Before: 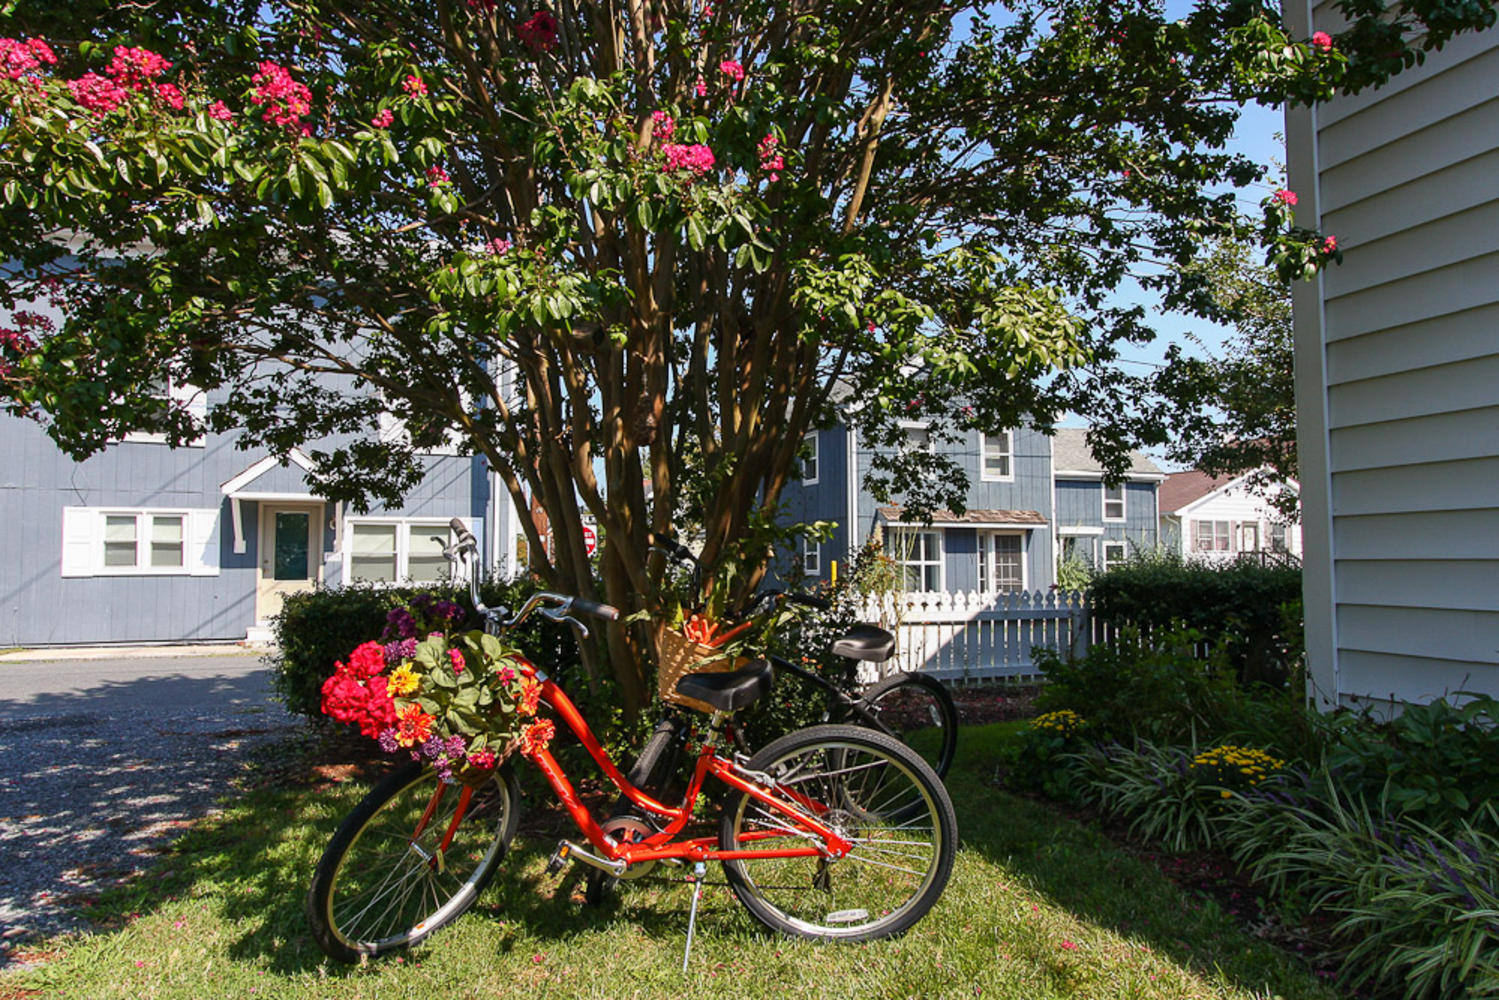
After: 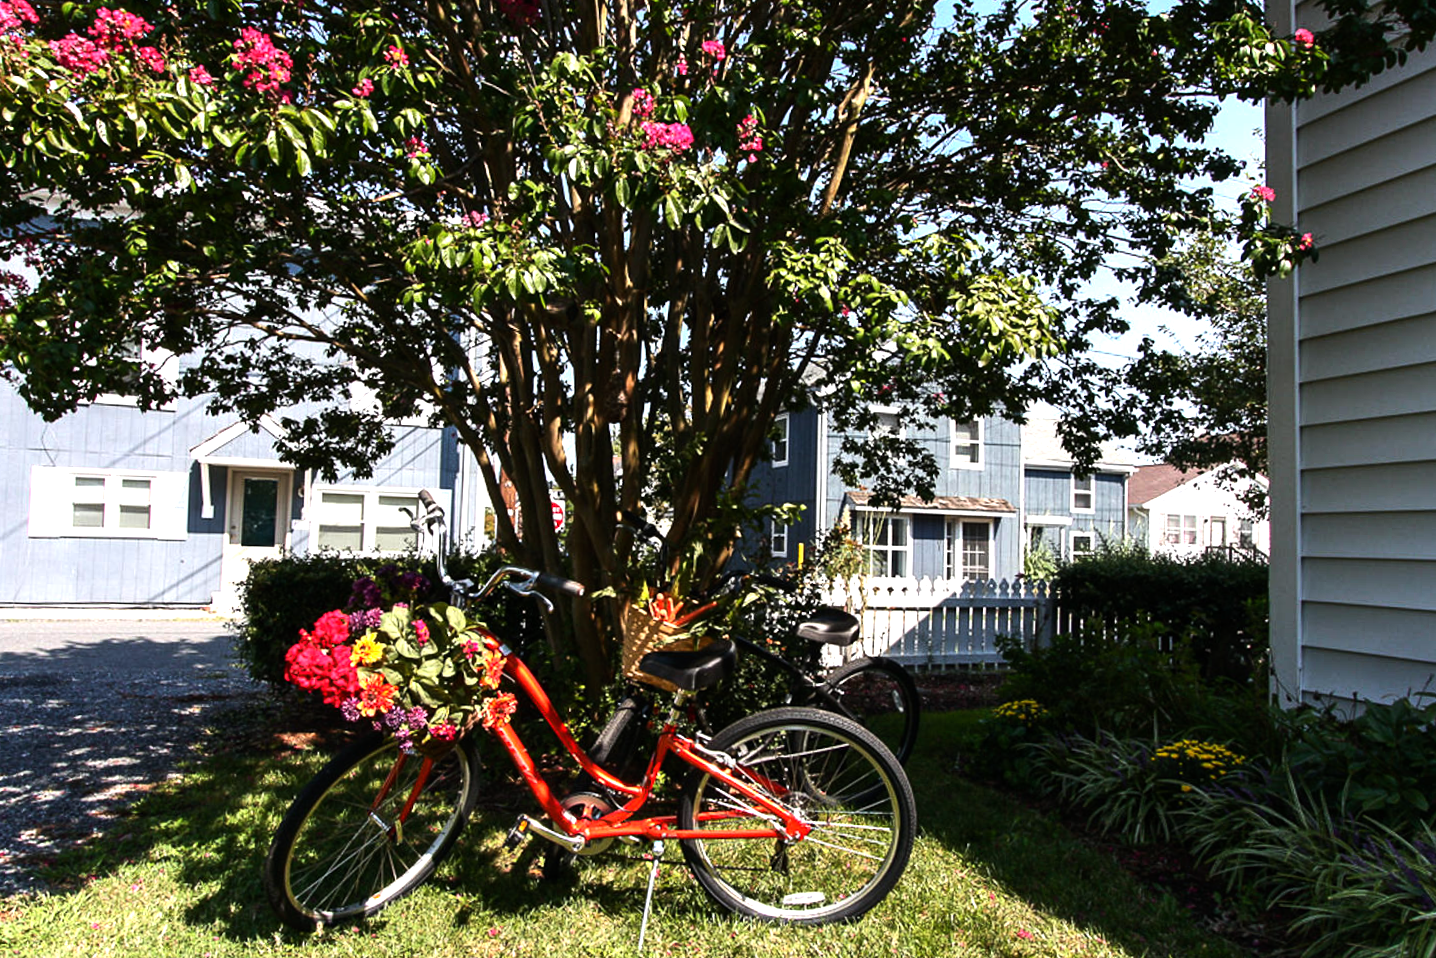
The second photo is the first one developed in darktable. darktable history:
base curve: curves: ch0 [(0, 0) (0.303, 0.277) (1, 1)]
crop and rotate: angle -1.69°
tone equalizer: -8 EV -1.08 EV, -7 EV -1.01 EV, -6 EV -0.867 EV, -5 EV -0.578 EV, -3 EV 0.578 EV, -2 EV 0.867 EV, -1 EV 1.01 EV, +0 EV 1.08 EV, edges refinement/feathering 500, mask exposure compensation -1.57 EV, preserve details no
